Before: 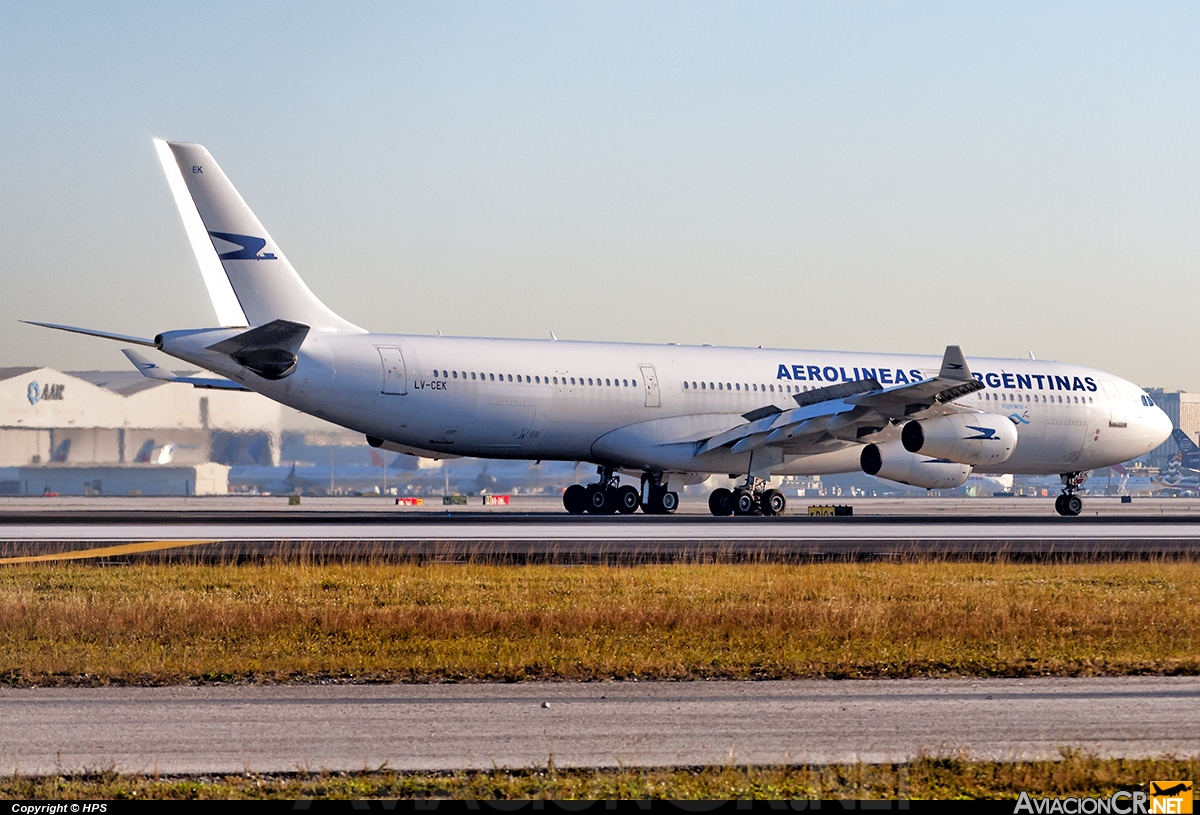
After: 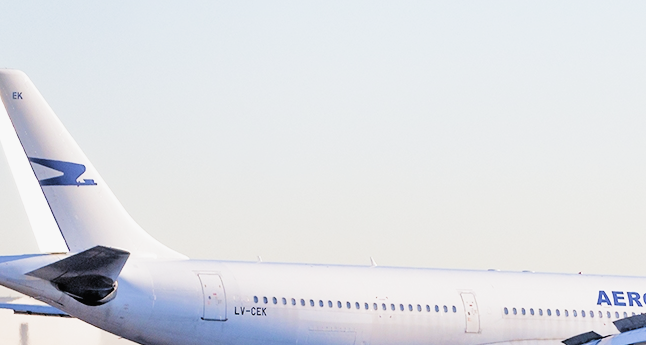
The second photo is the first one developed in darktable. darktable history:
tone equalizer: -8 EV -0.785 EV, -7 EV -0.669 EV, -6 EV -0.561 EV, -5 EV -0.412 EV, -3 EV 0.366 EV, -2 EV 0.6 EV, -1 EV 0.677 EV, +0 EV 0.733 EV
exposure: black level correction -0.005, exposure 0.624 EV, compensate exposure bias true, compensate highlight preservation false
filmic rgb: black relative exposure -7.65 EV, white relative exposure 4.56 EV, hardness 3.61, color science v4 (2020)
velvia: on, module defaults
crop: left 15.055%, top 9.17%, right 31.111%, bottom 48.434%
